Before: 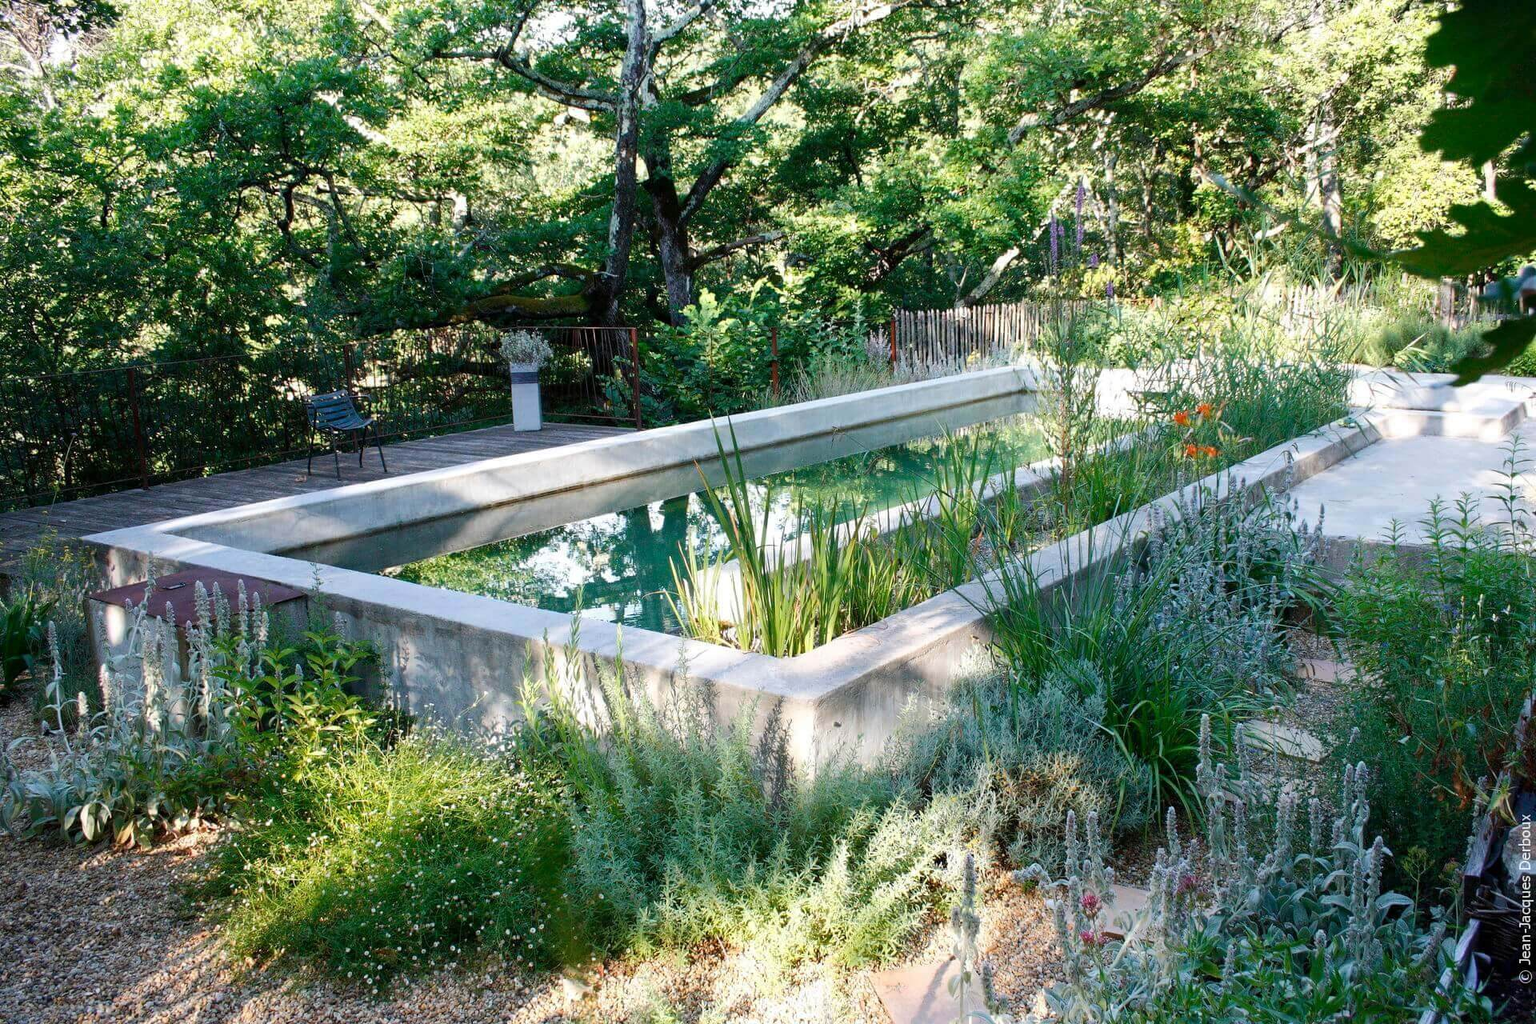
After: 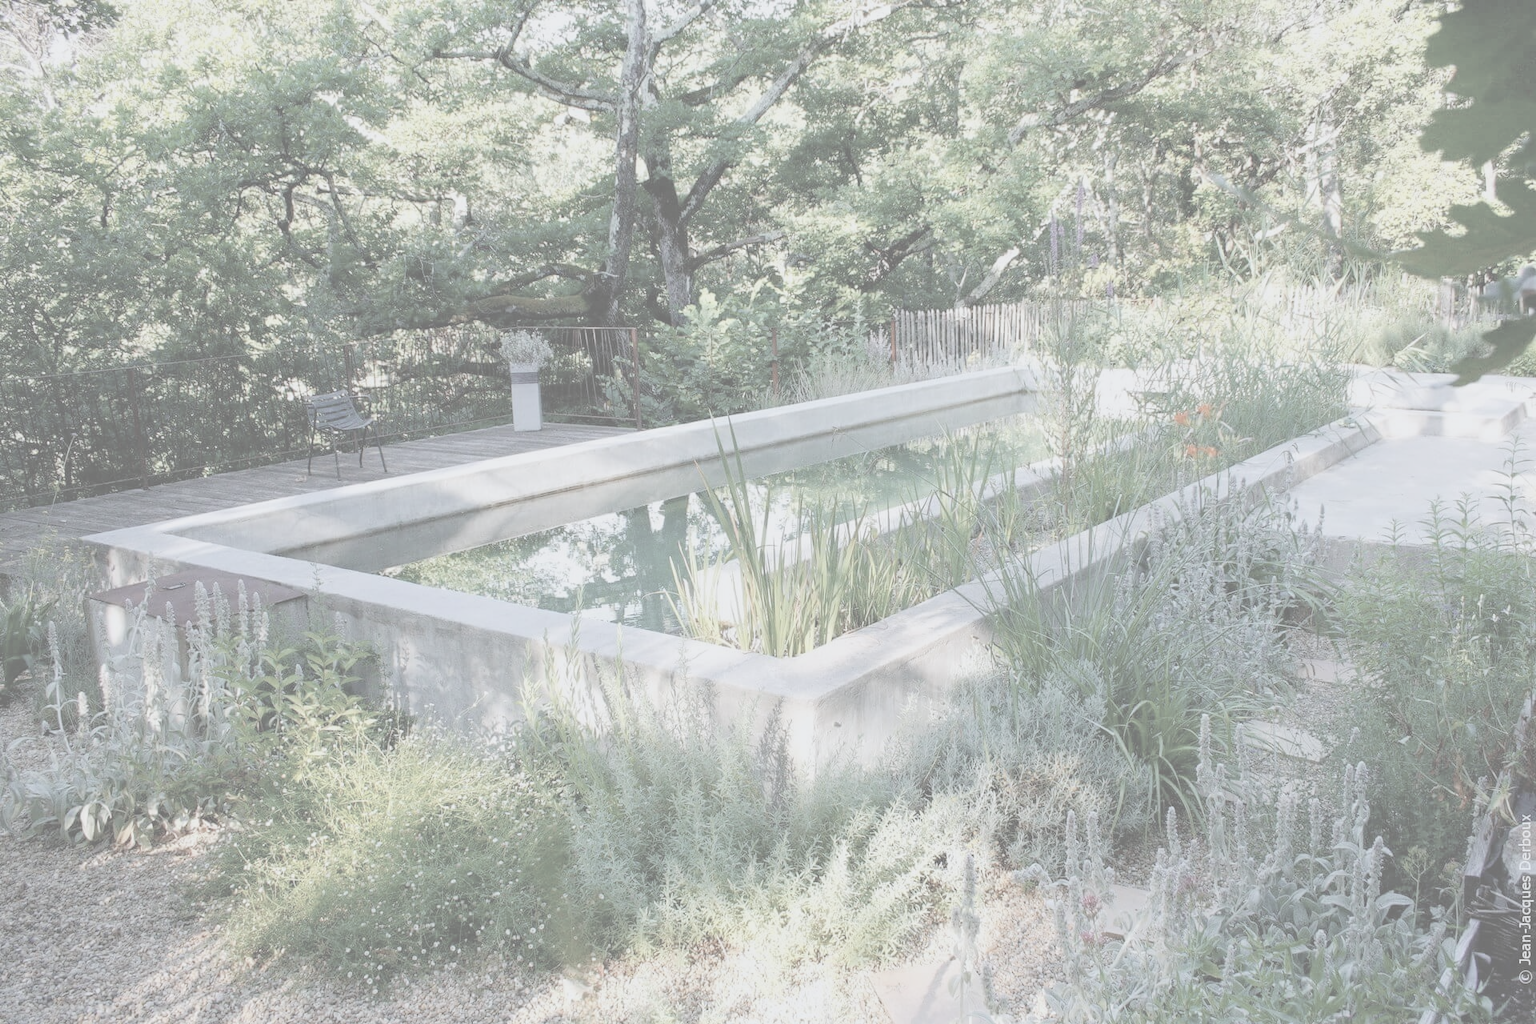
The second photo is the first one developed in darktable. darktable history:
tone equalizer: on, module defaults
contrast brightness saturation: contrast -0.32, brightness 0.75, saturation -0.78
white balance: red 0.974, blue 1.044
